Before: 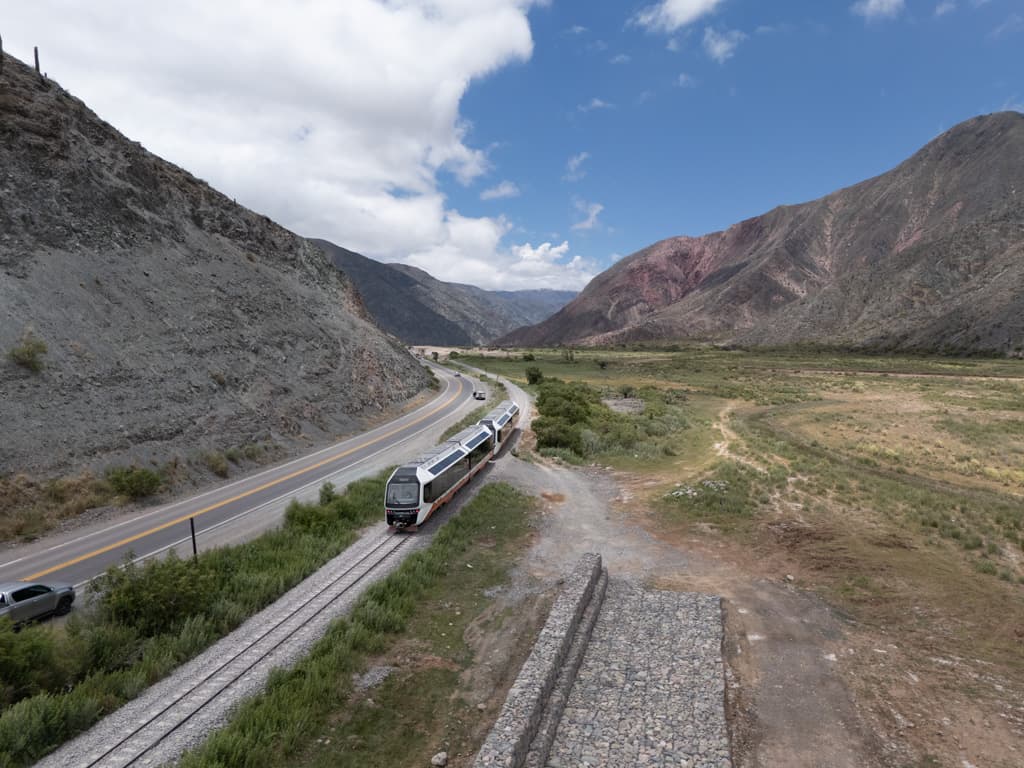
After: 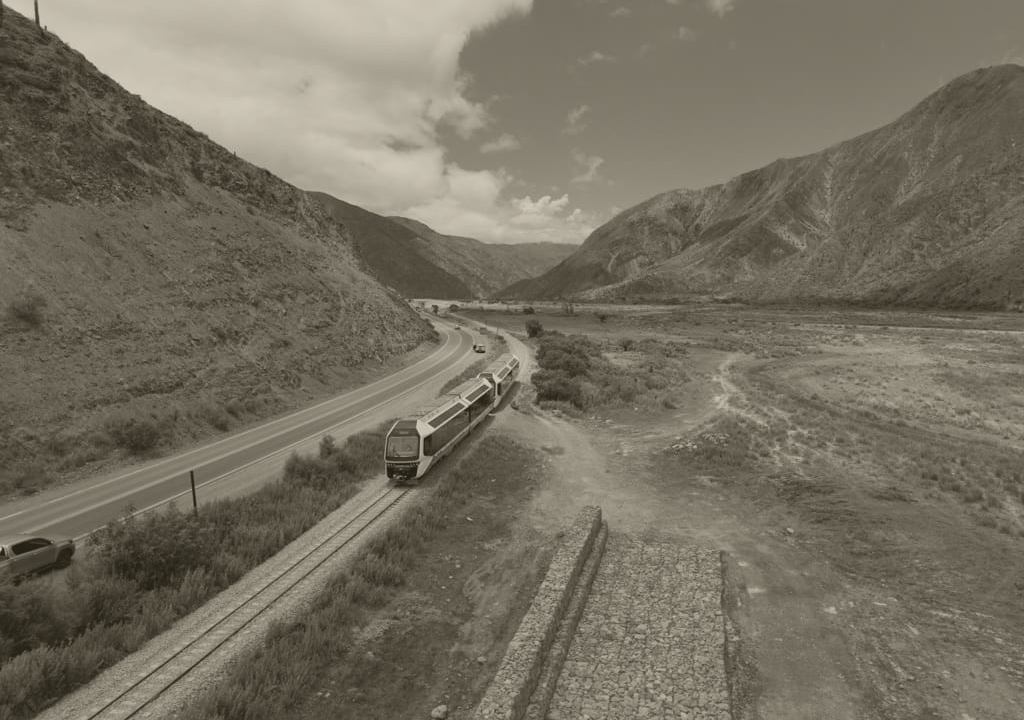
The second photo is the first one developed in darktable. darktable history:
crop and rotate: top 6.25%
exposure: black level correction -0.002, exposure 0.708 EV, compensate exposure bias true, compensate highlight preservation false
local contrast: mode bilateral grid, contrast 20, coarseness 50, detail 120%, midtone range 0.2
colorize: hue 41.44°, saturation 22%, source mix 60%, lightness 10.61%
